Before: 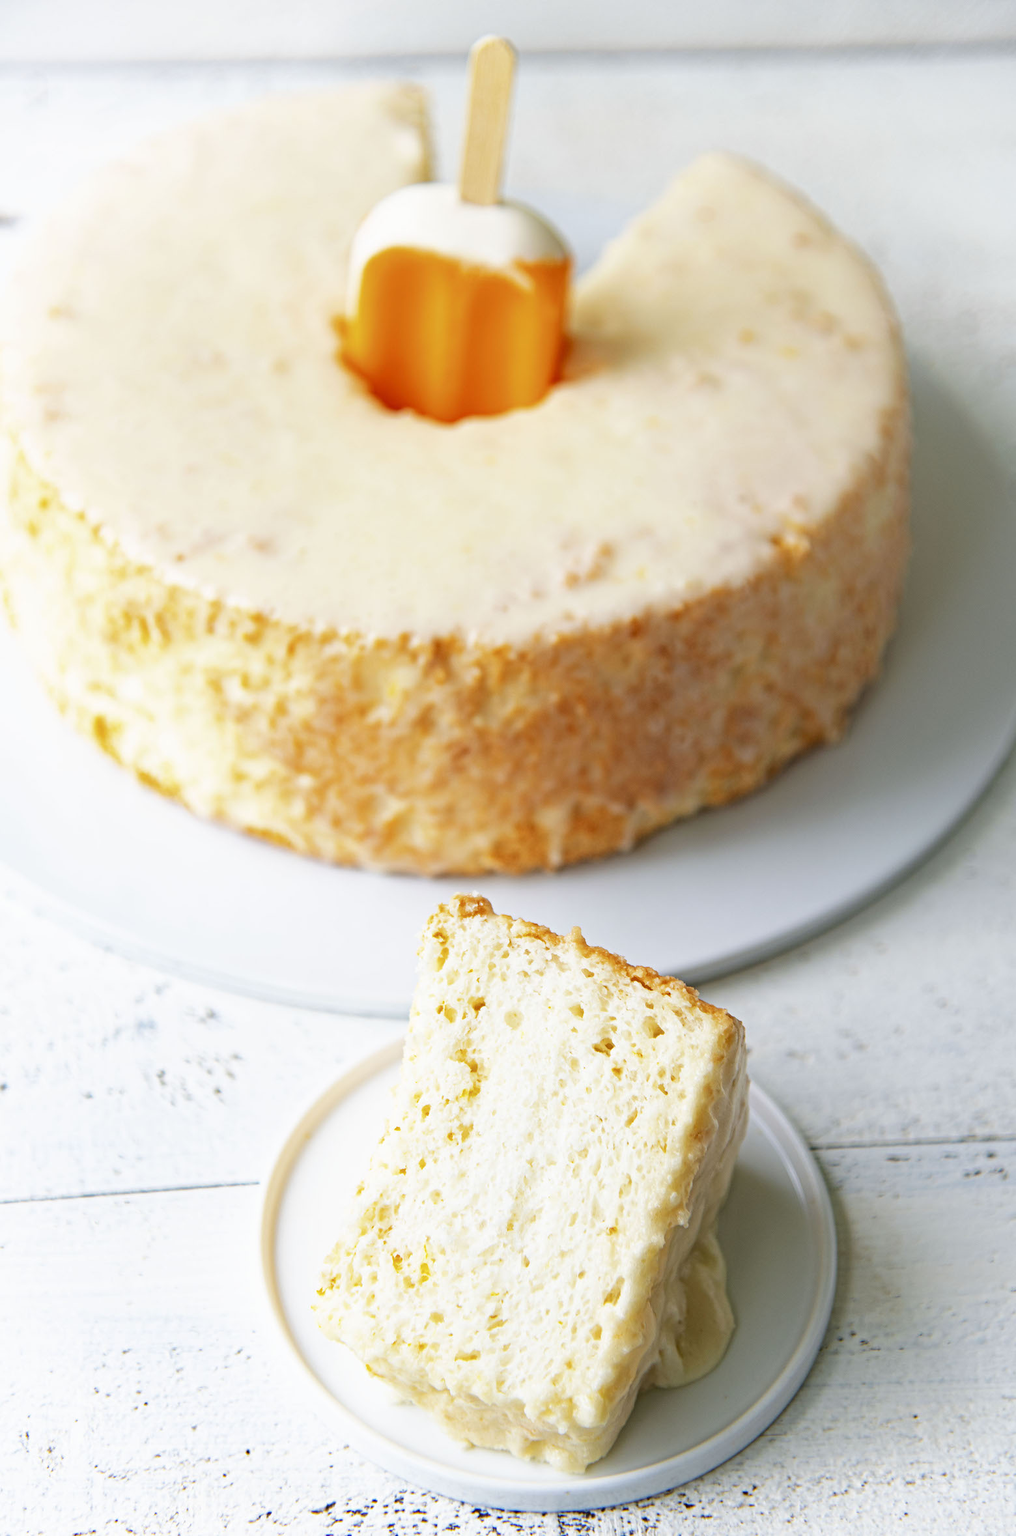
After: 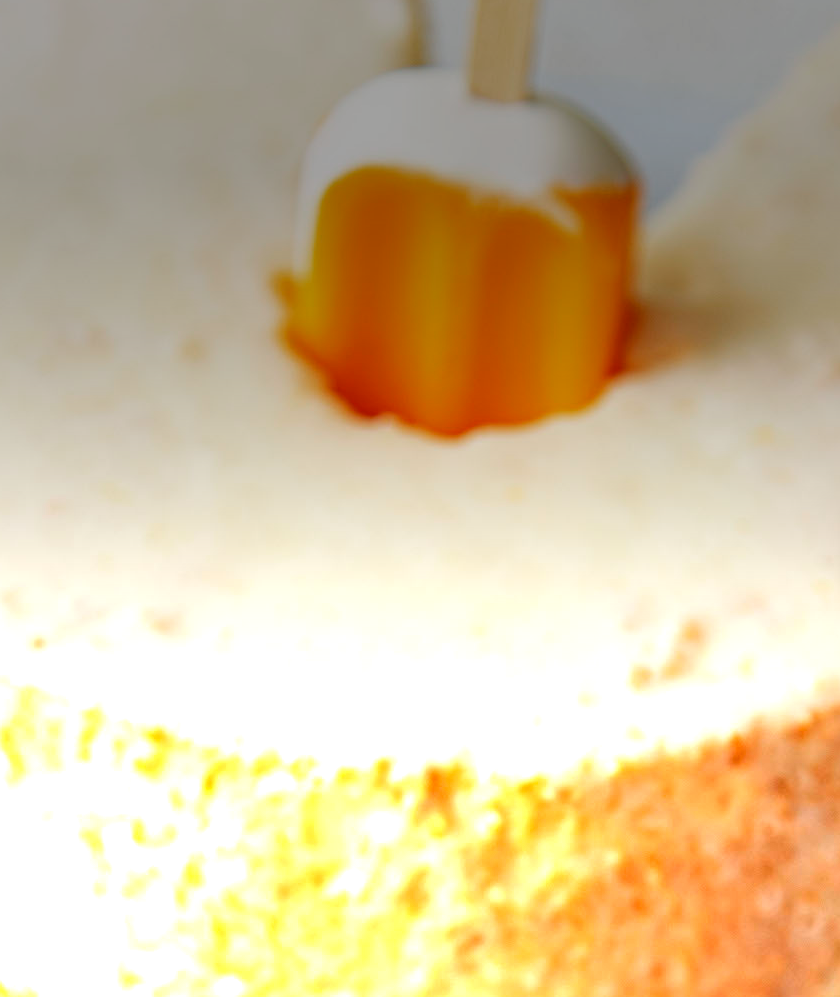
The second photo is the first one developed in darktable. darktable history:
exposure: exposure -1.468 EV, compensate highlight preservation false
graduated density: density -3.9 EV
crop: left 15.306%, top 9.065%, right 30.789%, bottom 48.638%
